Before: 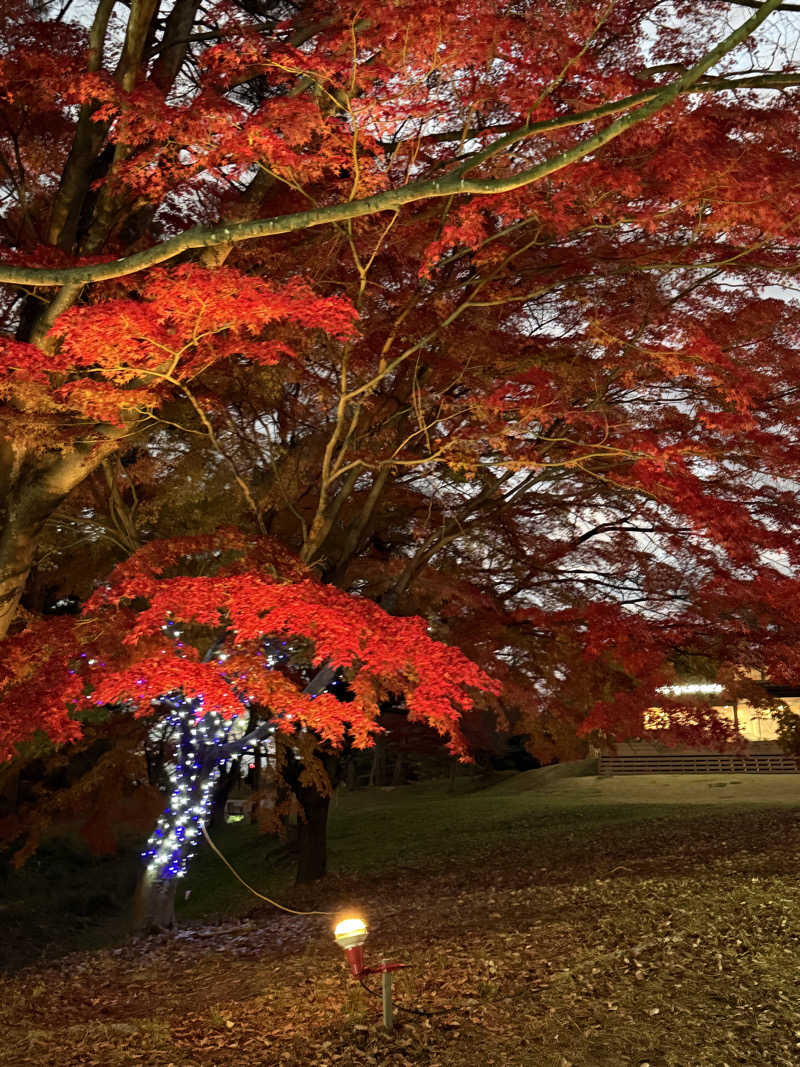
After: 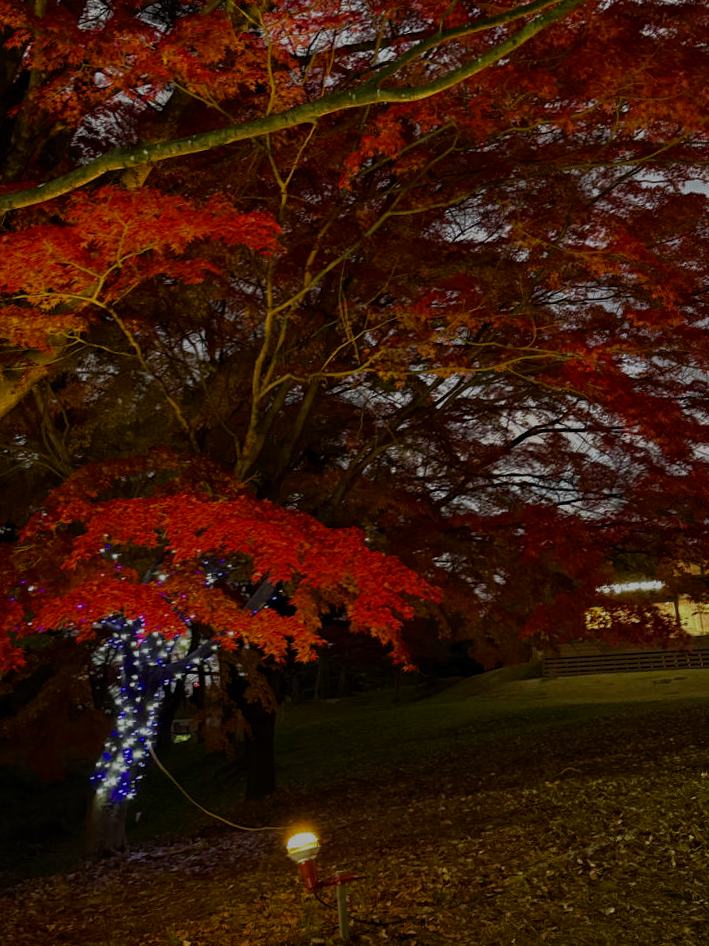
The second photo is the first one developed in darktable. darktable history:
color balance rgb: linear chroma grading › shadows 9.887%, linear chroma grading › highlights 8.985%, linear chroma grading › global chroma 15.14%, linear chroma grading › mid-tones 14.884%, perceptual saturation grading › global saturation -10.541%, perceptual saturation grading › highlights -26.449%, perceptual saturation grading › shadows 21.725%, perceptual brilliance grading › global brilliance 12.703%, global vibrance 9.443%
tone equalizer: -8 EV -1.98 EV, -7 EV -1.97 EV, -6 EV -1.98 EV, -5 EV -2 EV, -4 EV -1.98 EV, -3 EV -1.99 EV, -2 EV -1.97 EV, -1 EV -1.63 EV, +0 EV -1.99 EV, edges refinement/feathering 500, mask exposure compensation -1.57 EV, preserve details no
crop and rotate: angle 2.75°, left 5.771%, top 5.691%
